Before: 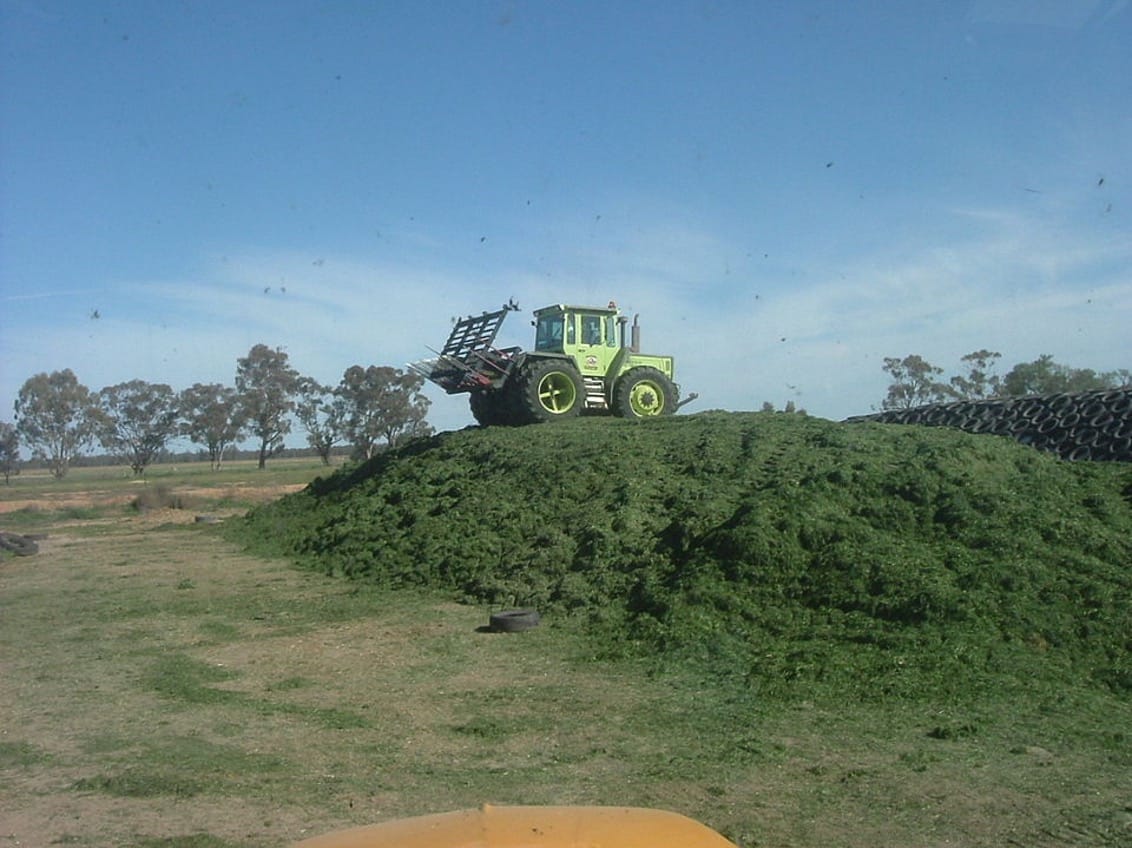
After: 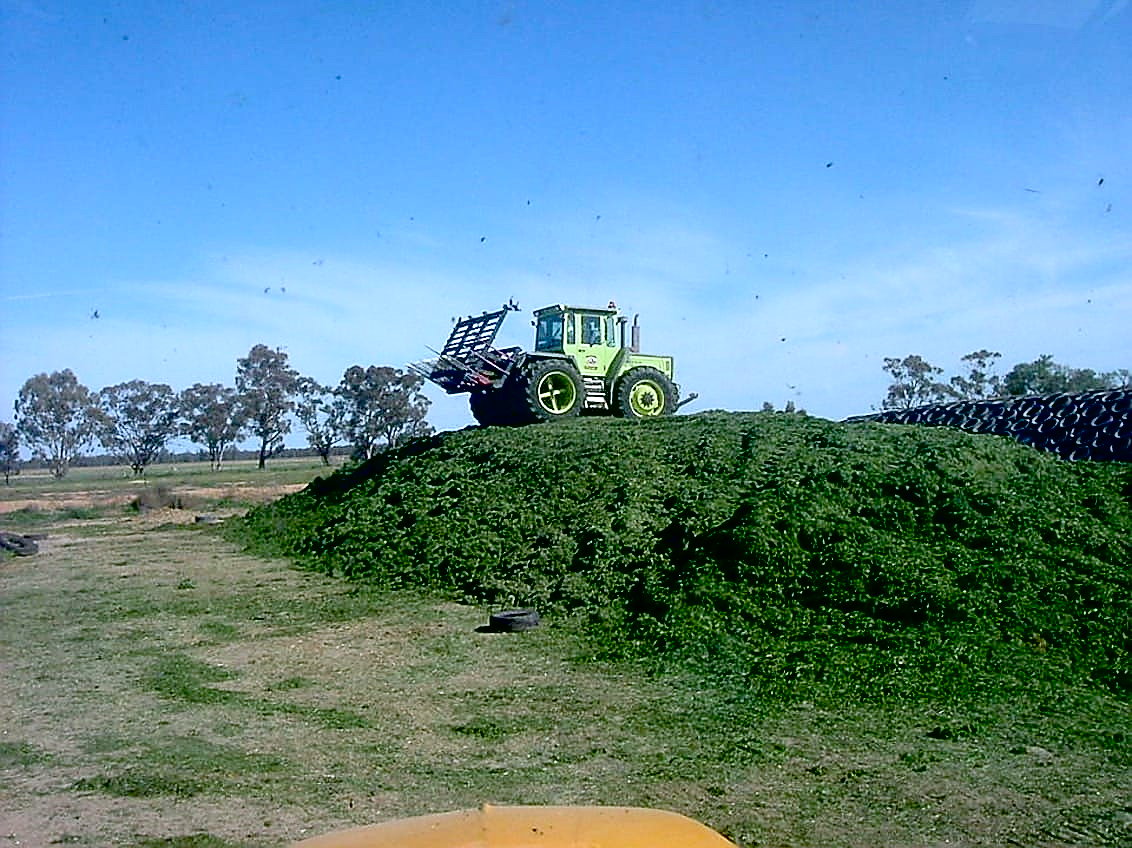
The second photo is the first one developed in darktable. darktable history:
sharpen: radius 1.4, amount 1.25, threshold 0.7
white balance: red 0.967, blue 1.119, emerald 0.756
exposure: black level correction 0.047, exposure 0.013 EV, compensate highlight preservation false
tone equalizer: on, module defaults
contrast brightness saturation: contrast 0.2, brightness 0.15, saturation 0.14
